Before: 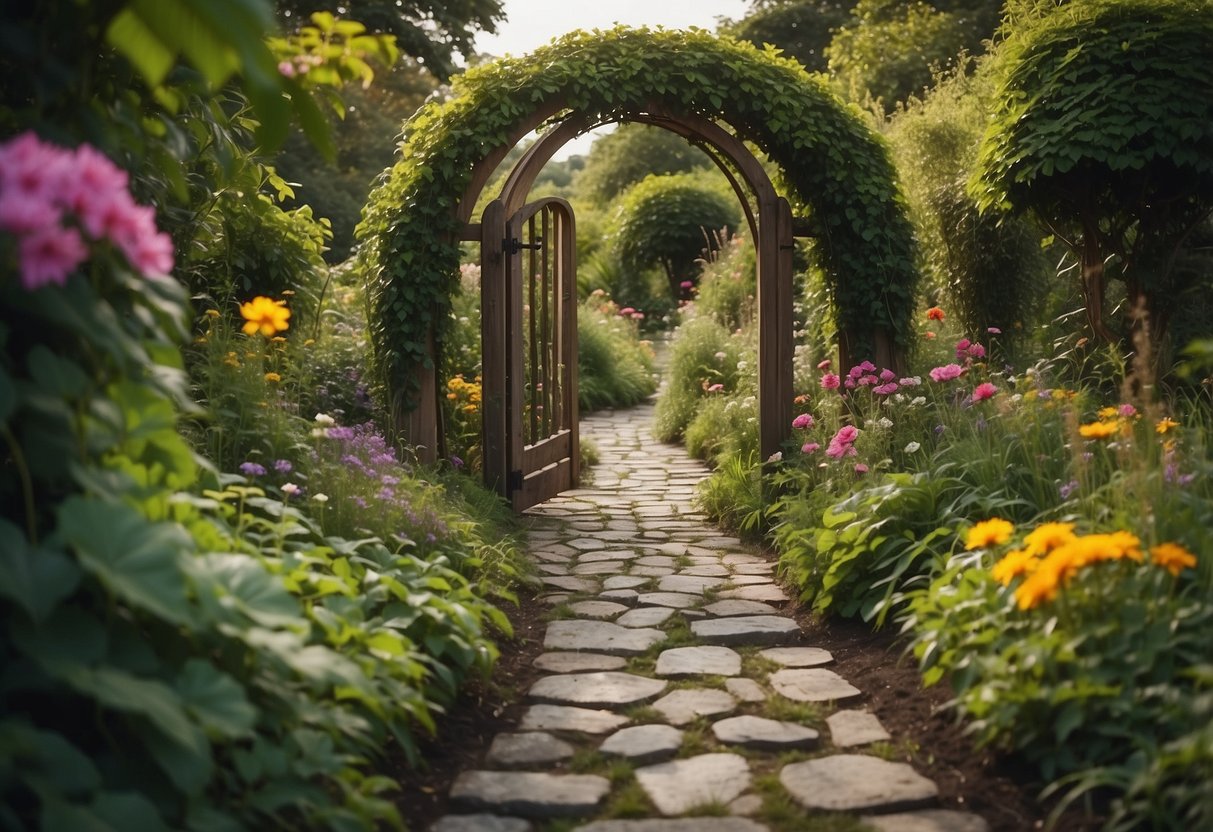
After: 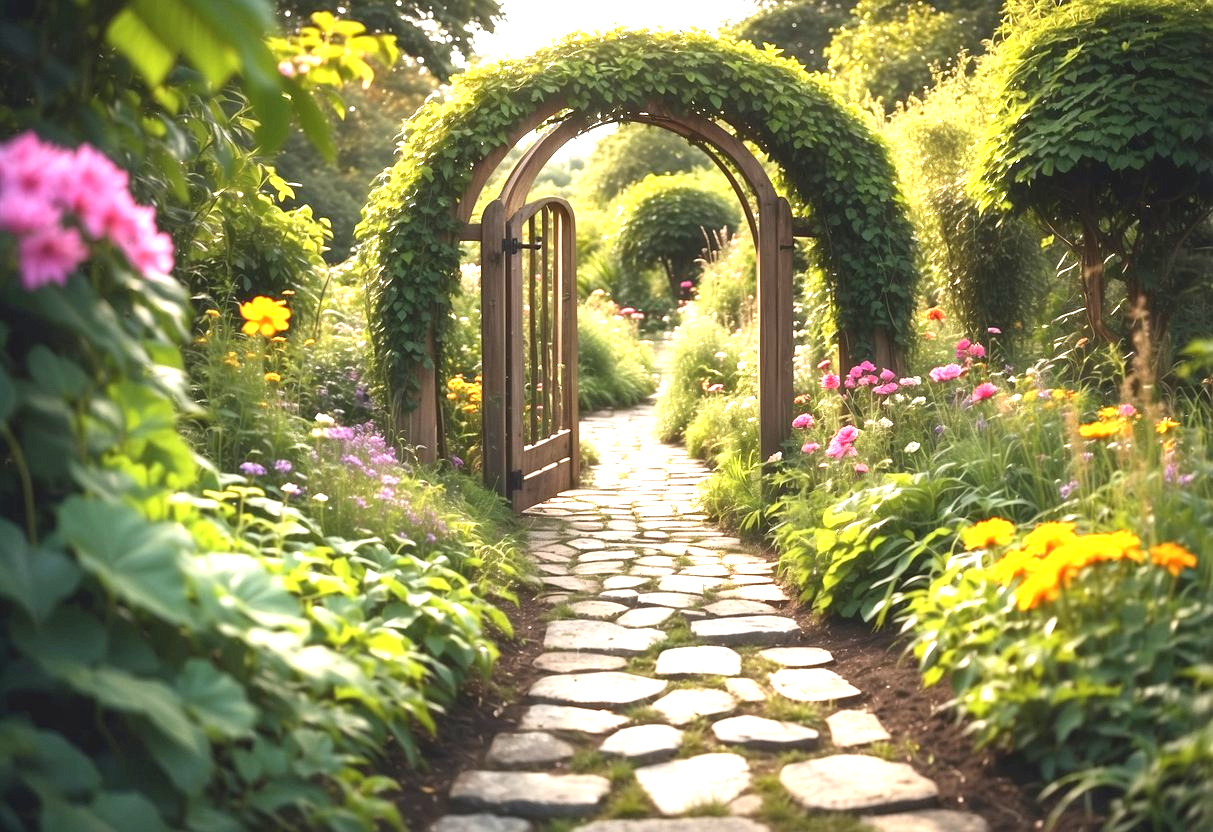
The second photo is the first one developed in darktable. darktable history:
exposure: black level correction 0, exposure 1.741 EV, compensate exposure bias true, compensate highlight preservation false
